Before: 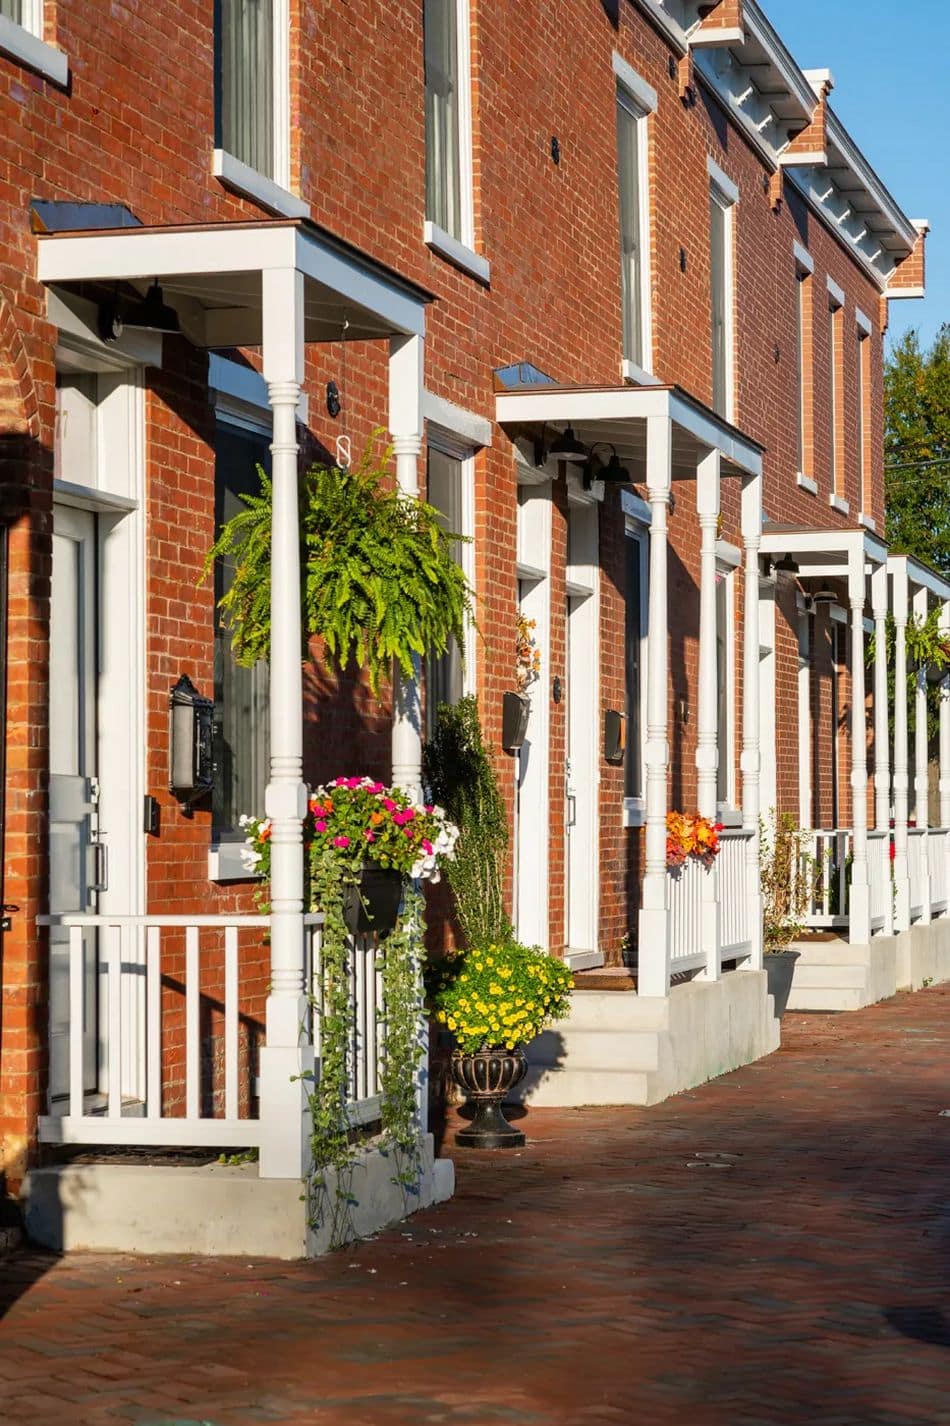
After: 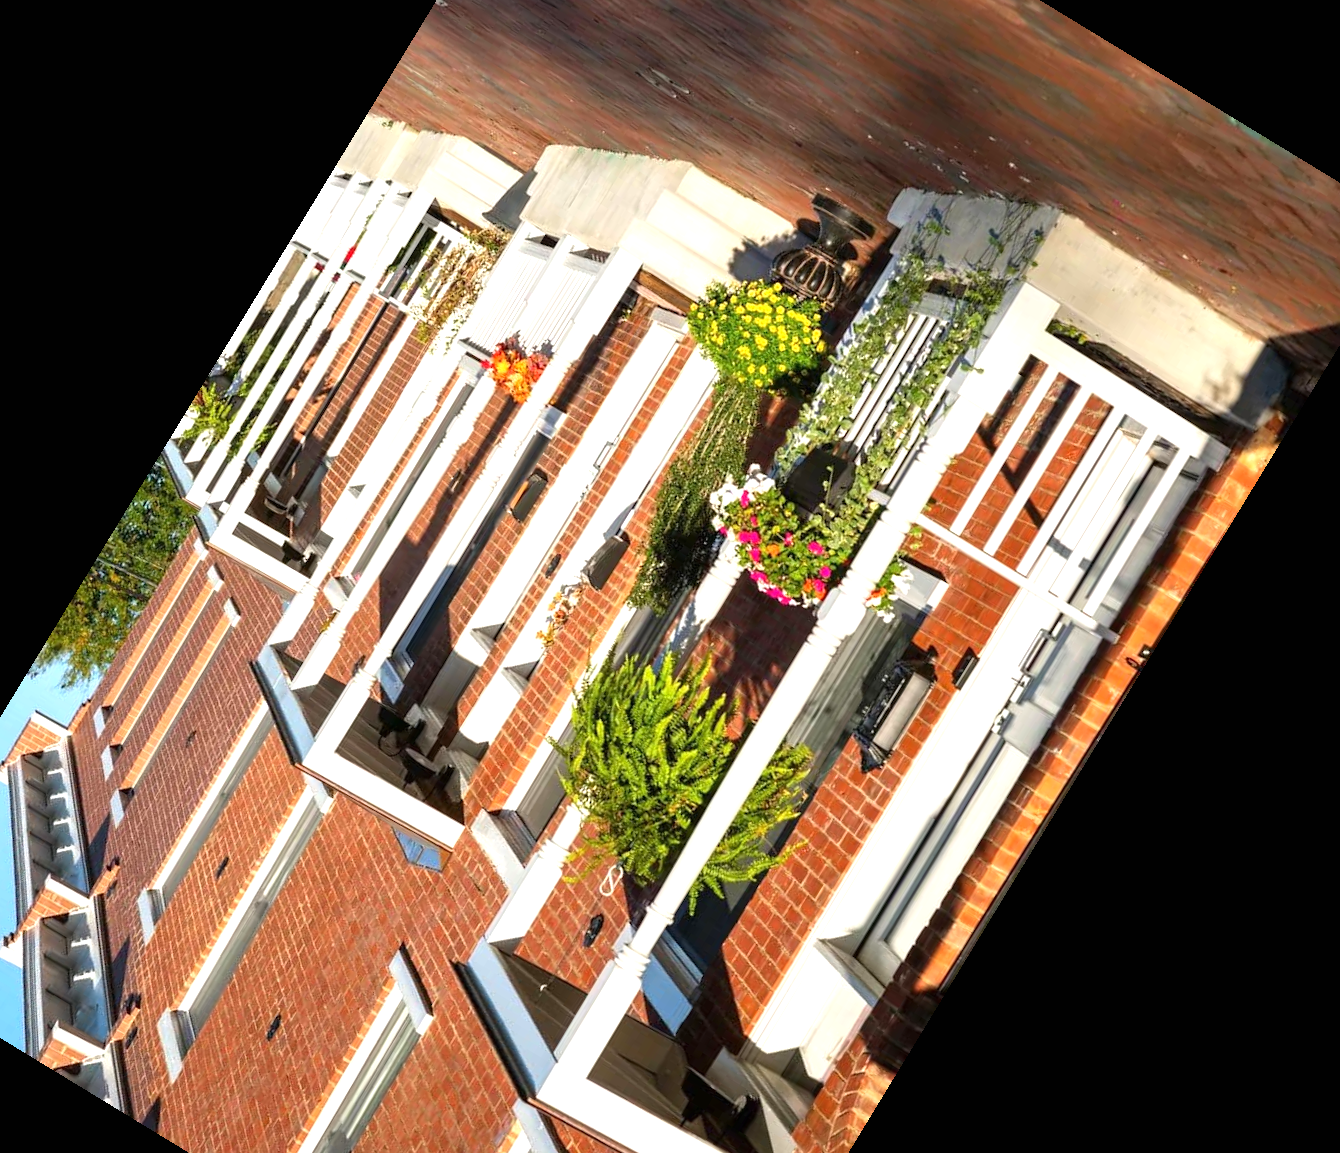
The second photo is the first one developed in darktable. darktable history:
exposure: black level correction 0, exposure 0.7 EV, compensate exposure bias true, compensate highlight preservation false
crop and rotate: angle 148.68°, left 9.111%, top 15.603%, right 4.588%, bottom 17.041%
